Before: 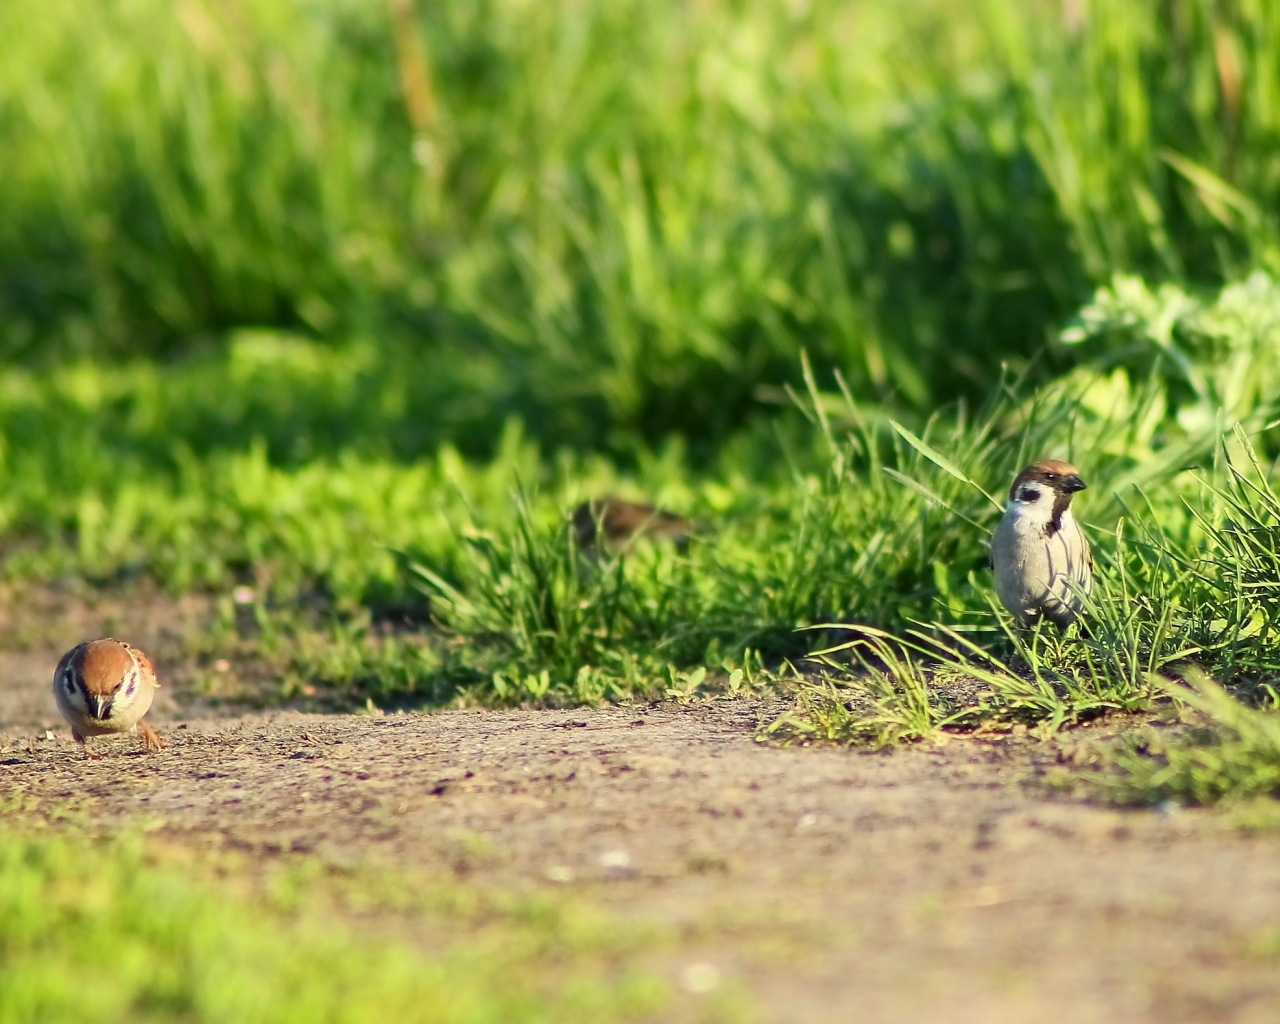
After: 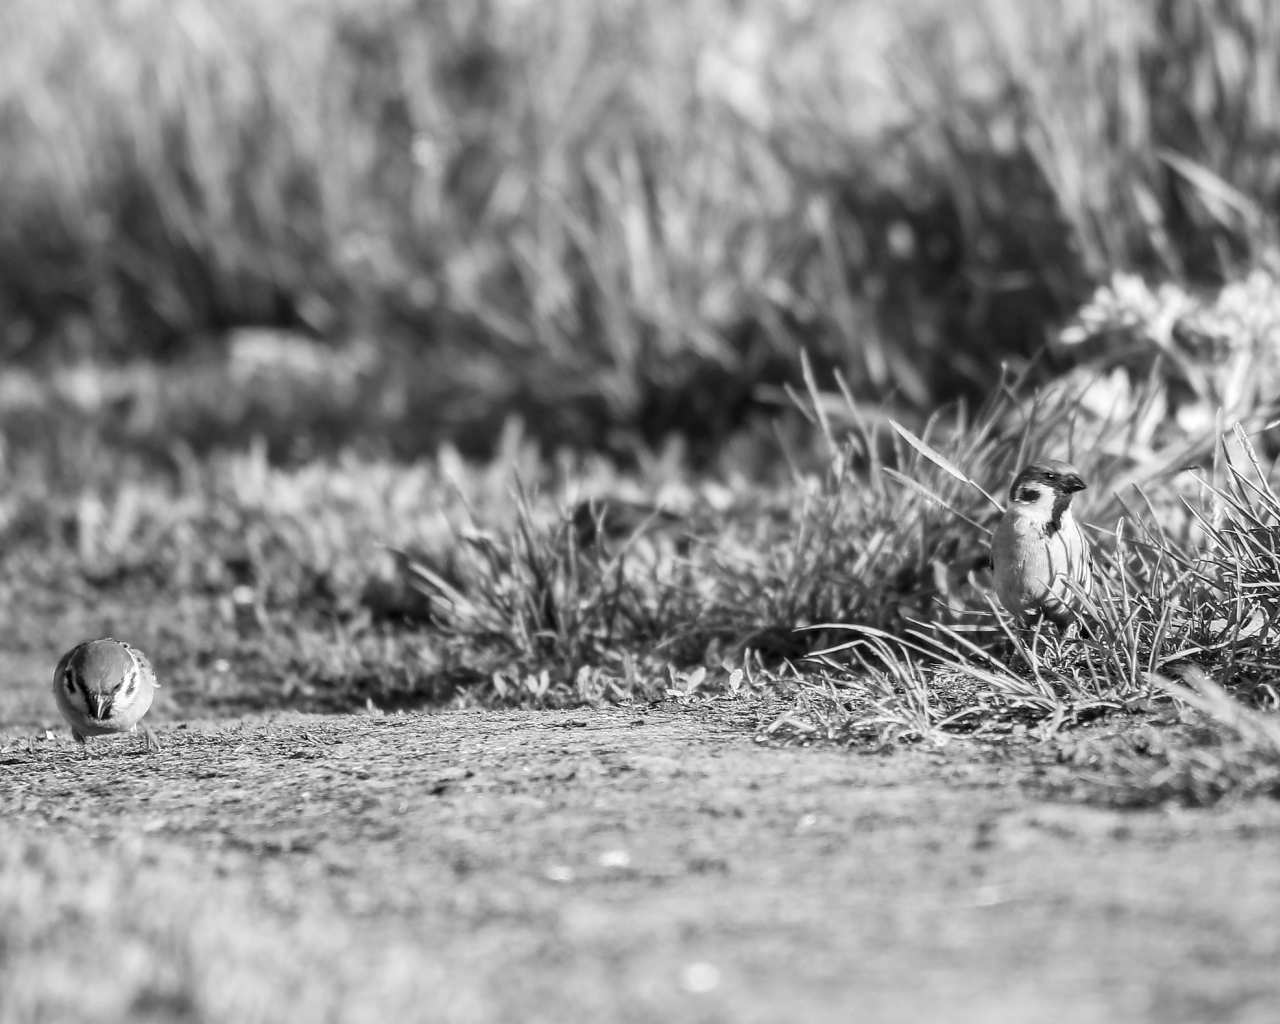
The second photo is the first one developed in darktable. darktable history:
local contrast: on, module defaults
contrast brightness saturation: saturation -1
